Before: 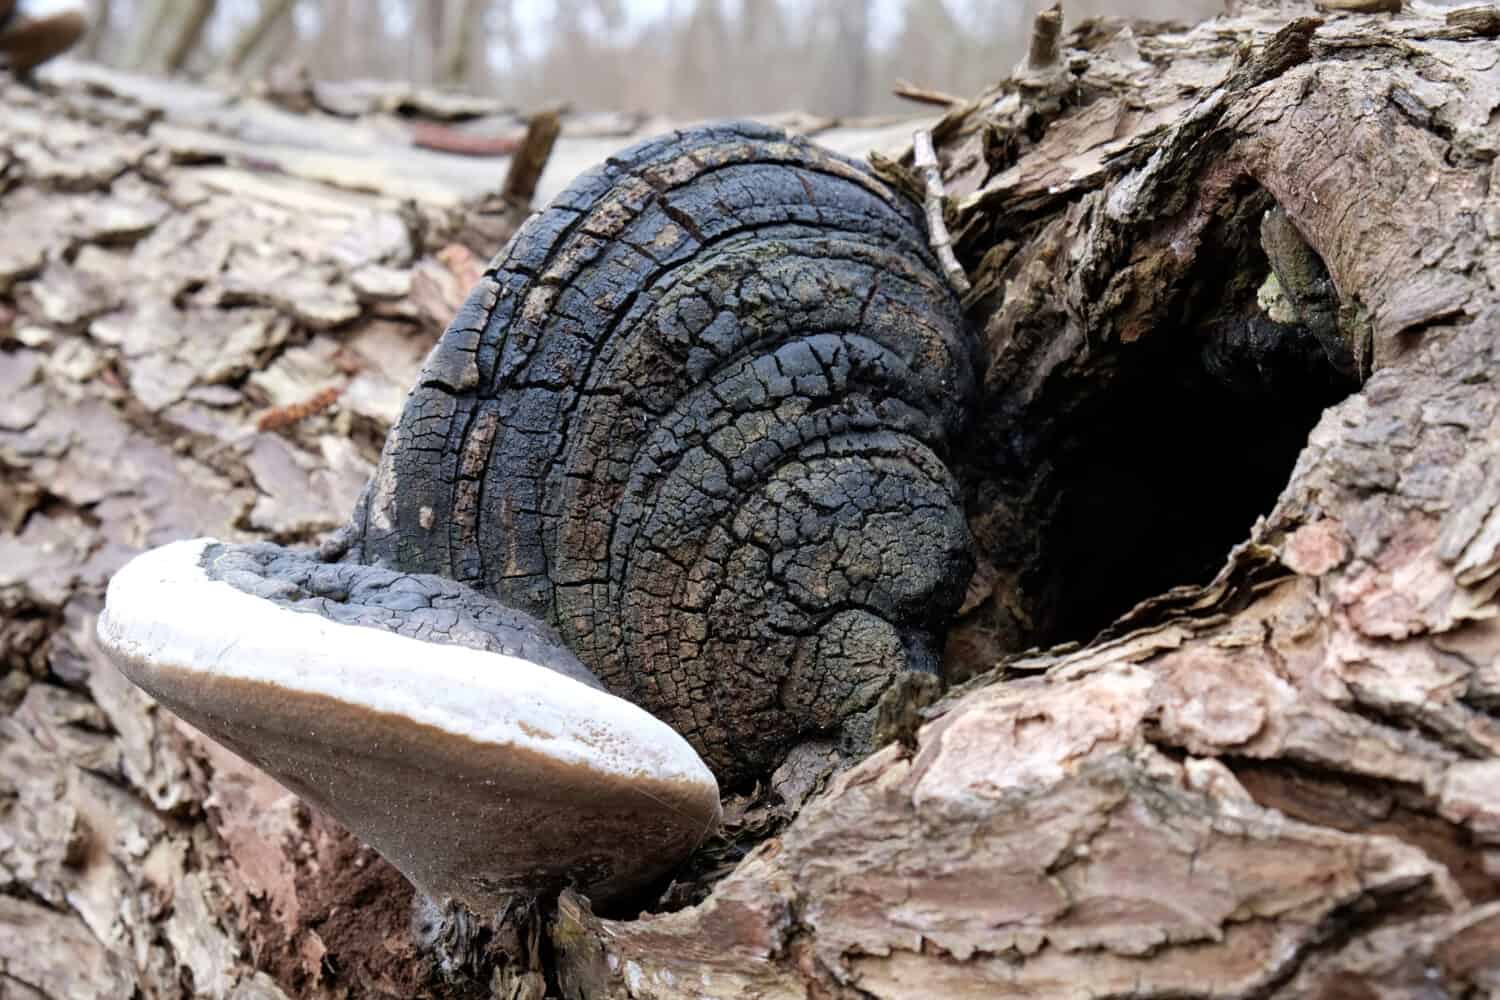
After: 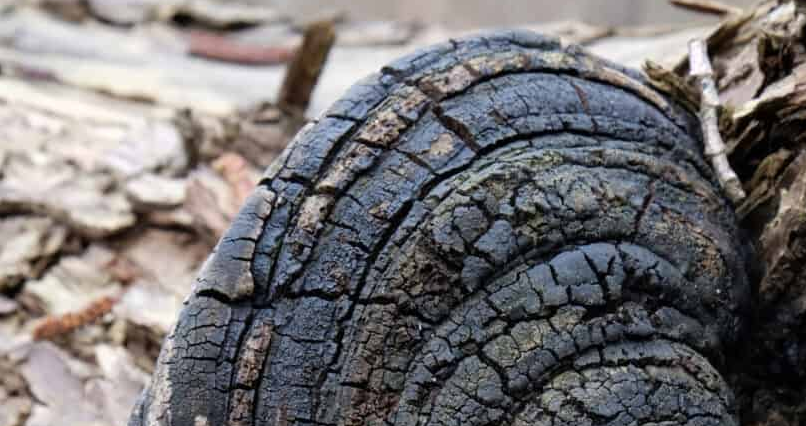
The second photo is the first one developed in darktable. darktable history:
crop: left 15.04%, top 9.173%, right 31.222%, bottom 48.133%
